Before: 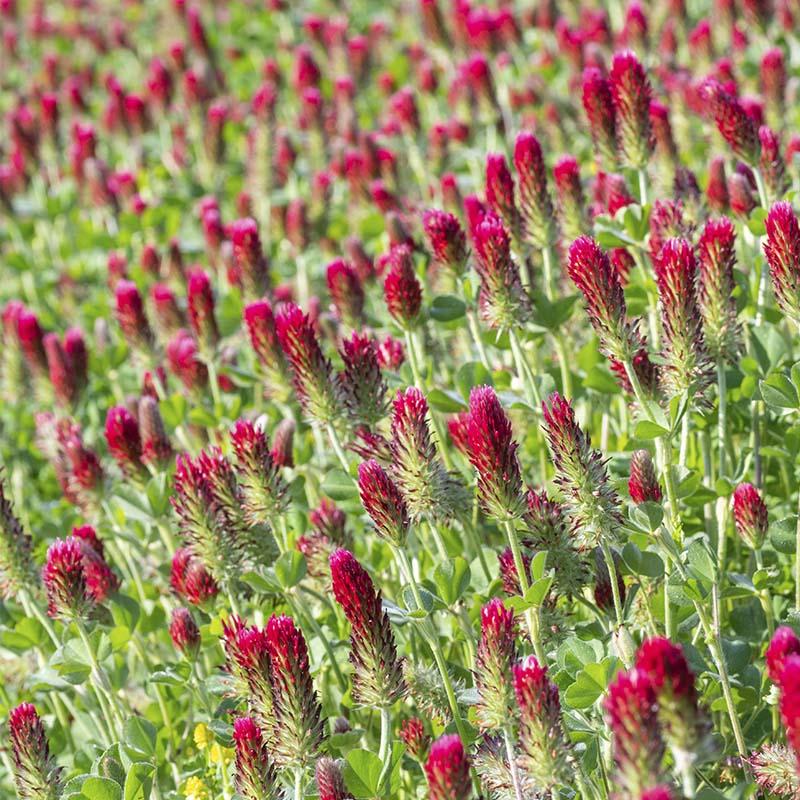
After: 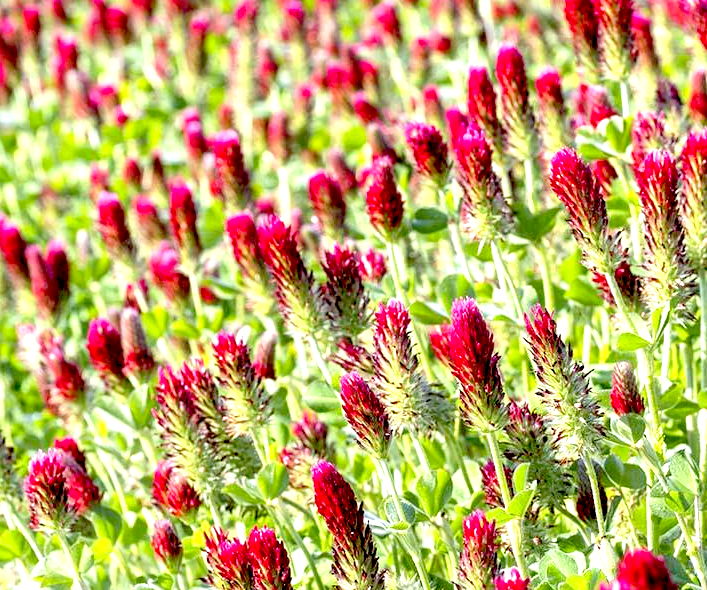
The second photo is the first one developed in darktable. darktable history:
crop and rotate: left 2.337%, top 11.004%, right 9.276%, bottom 15.239%
exposure: black level correction 0.035, exposure 0.91 EV, compensate highlight preservation false
